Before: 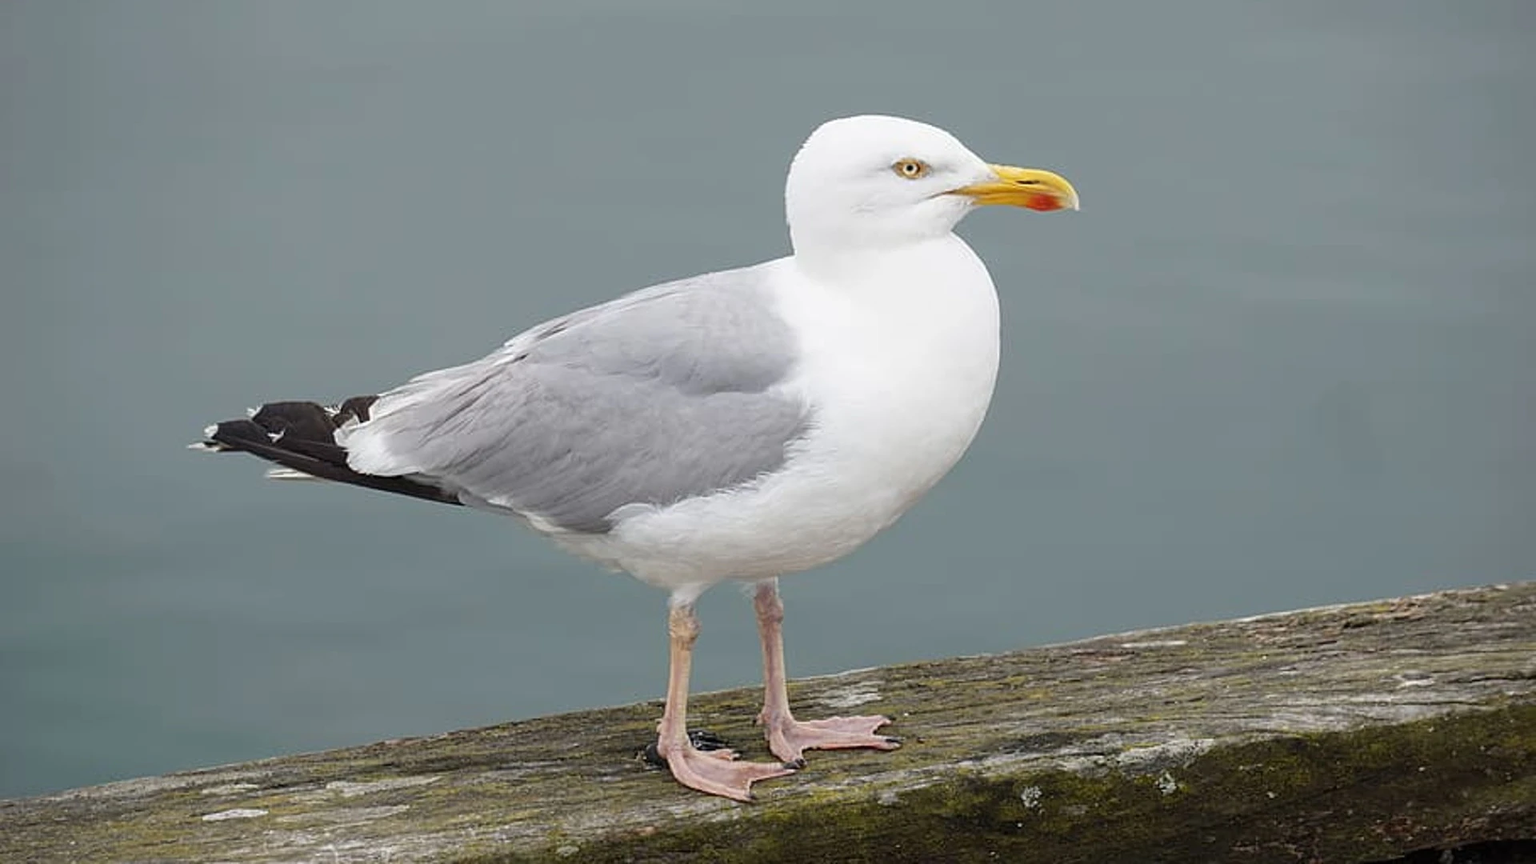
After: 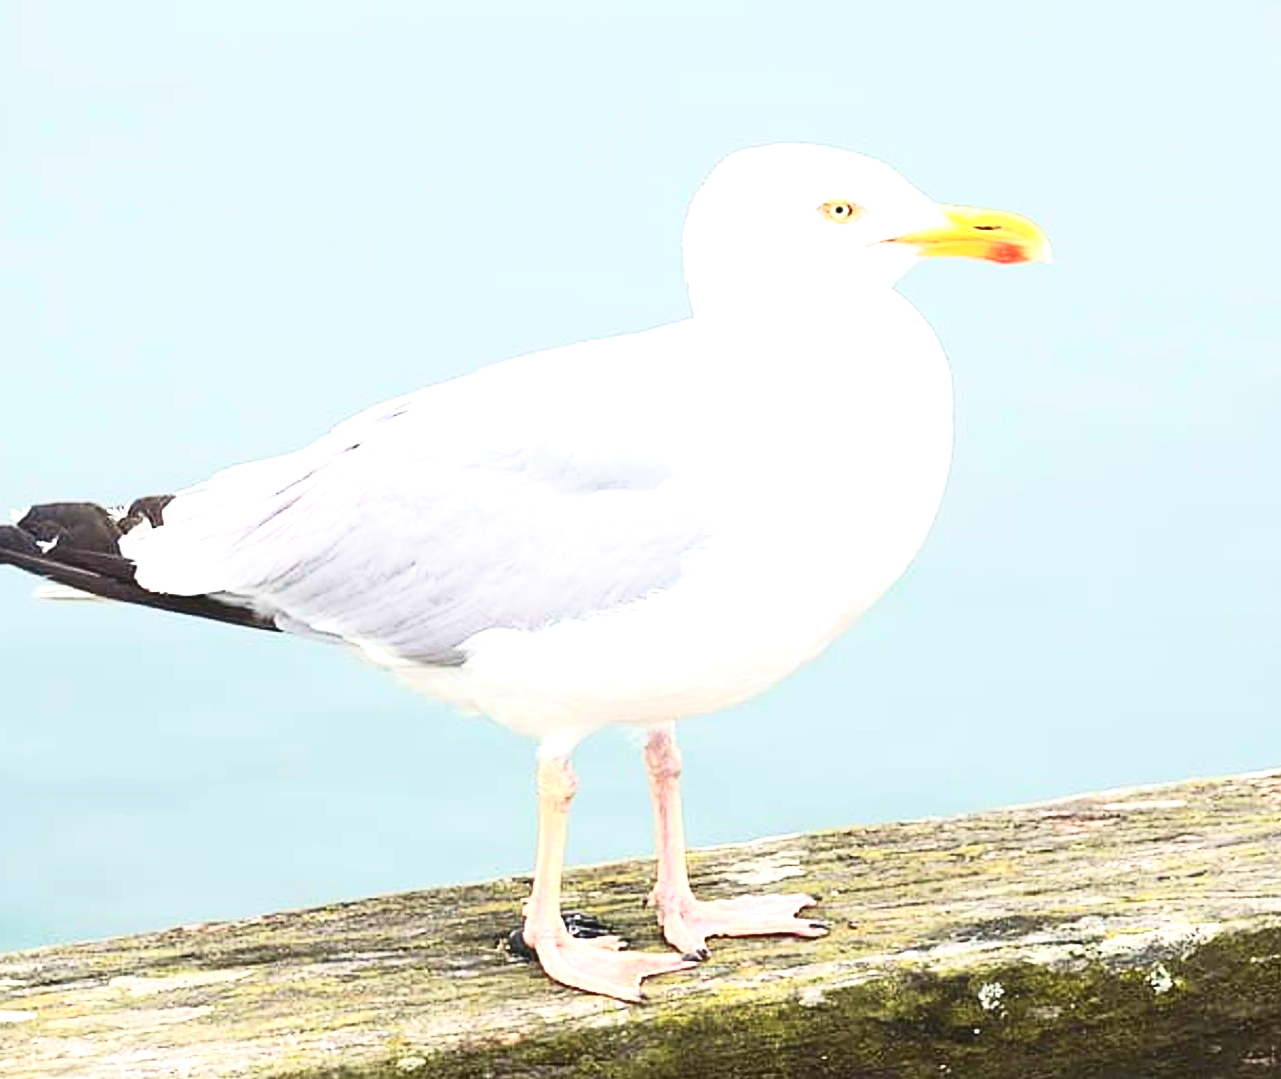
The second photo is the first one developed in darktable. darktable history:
crop and rotate: left 15.548%, right 17.72%
velvia: on, module defaults
tone curve: curves: ch0 [(0, 0.058) (0.198, 0.188) (0.512, 0.582) (0.625, 0.754) (0.81, 0.934) (1, 1)], color space Lab, independent channels, preserve colors none
exposure: exposure 1.481 EV, compensate highlight preservation false
